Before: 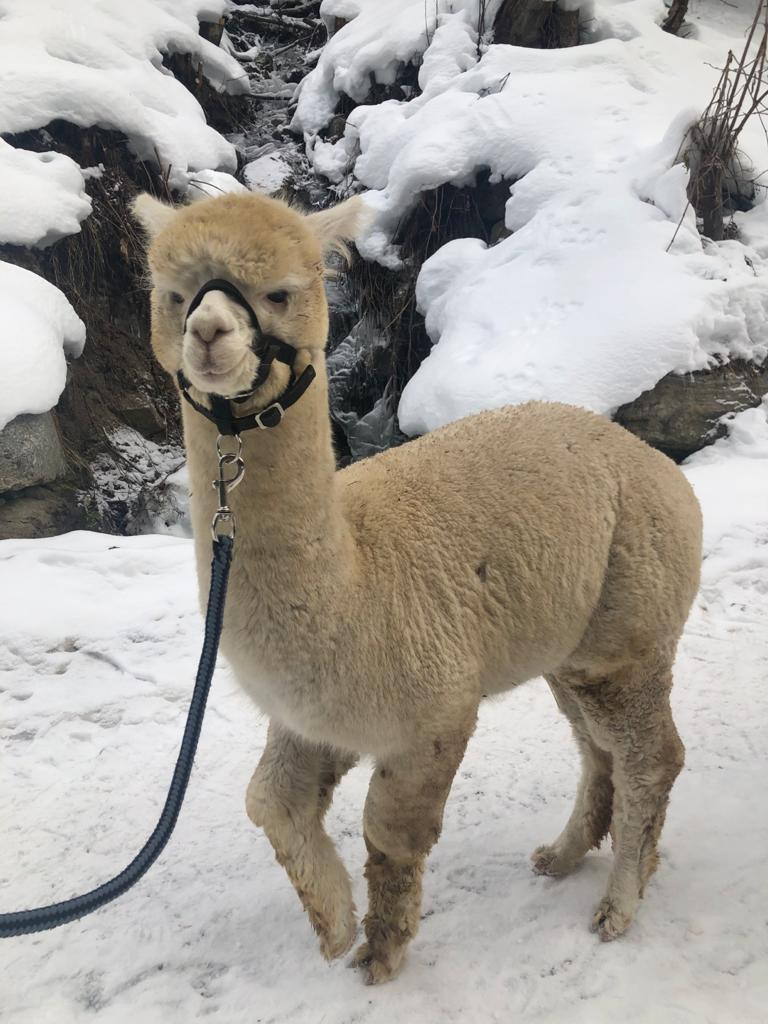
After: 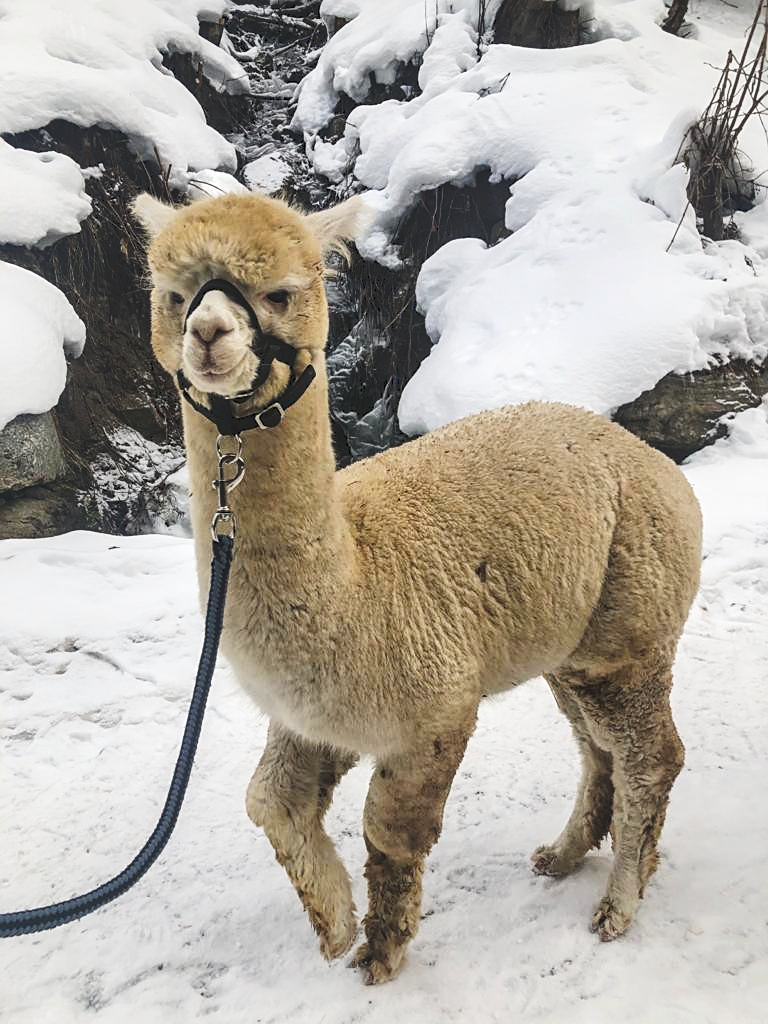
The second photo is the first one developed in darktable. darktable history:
sharpen: on, module defaults
local contrast: on, module defaults
tone curve: curves: ch0 [(0, 0) (0.003, 0.117) (0.011, 0.118) (0.025, 0.123) (0.044, 0.13) (0.069, 0.137) (0.1, 0.149) (0.136, 0.157) (0.177, 0.184) (0.224, 0.217) (0.277, 0.257) (0.335, 0.324) (0.399, 0.406) (0.468, 0.511) (0.543, 0.609) (0.623, 0.712) (0.709, 0.8) (0.801, 0.877) (0.898, 0.938) (1, 1)], preserve colors none
